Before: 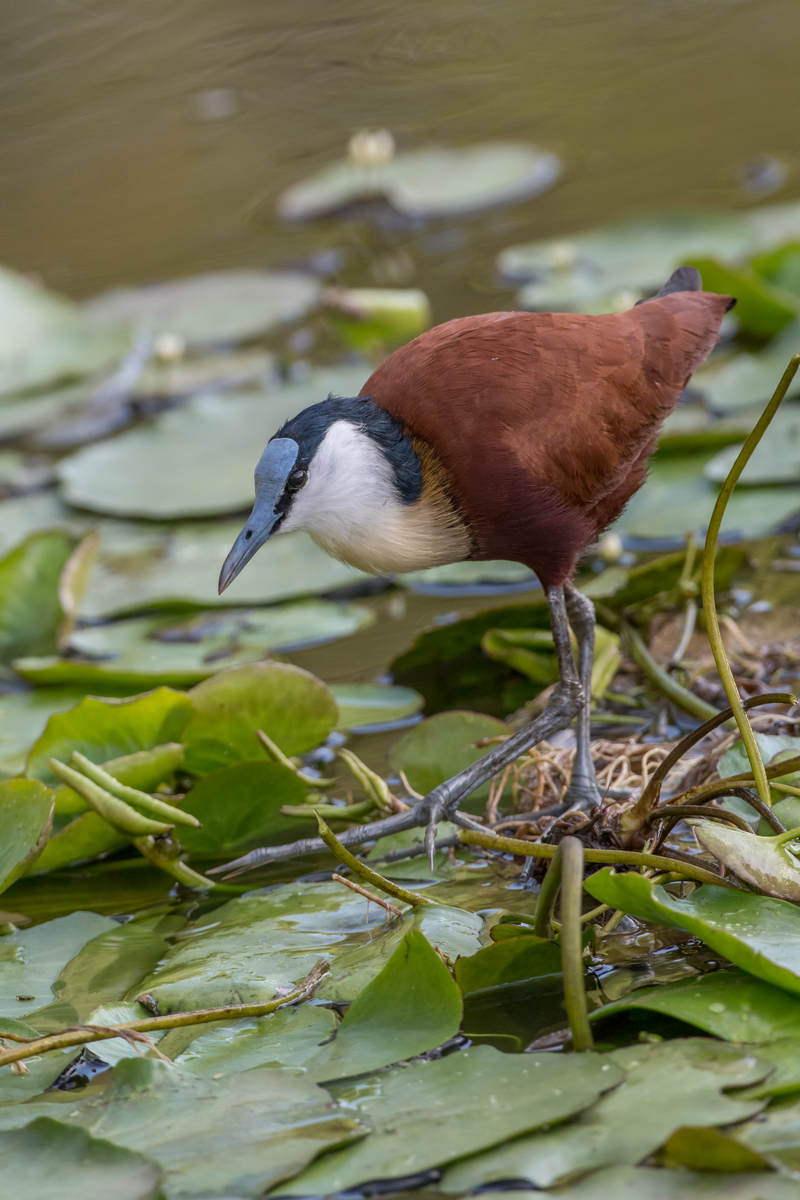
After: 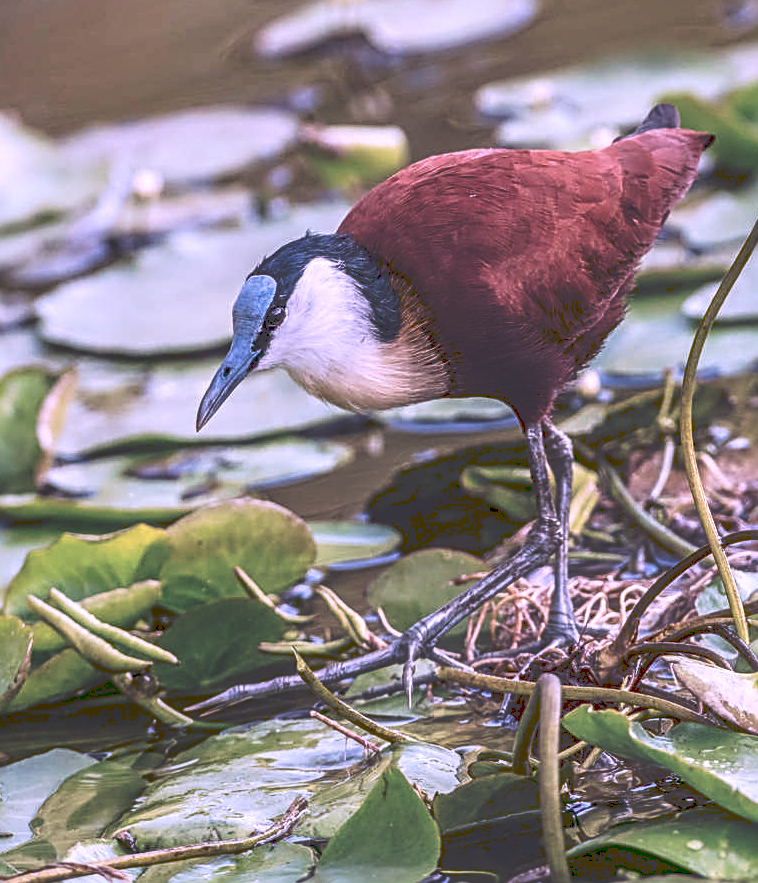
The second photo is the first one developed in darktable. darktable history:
color correction: highlights a* 15.18, highlights b* -25.65
local contrast: highlights 60%, shadows 60%, detail 160%
tone curve: curves: ch0 [(0, 0) (0.003, 0.299) (0.011, 0.299) (0.025, 0.299) (0.044, 0.299) (0.069, 0.3) (0.1, 0.306) (0.136, 0.316) (0.177, 0.326) (0.224, 0.338) (0.277, 0.366) (0.335, 0.406) (0.399, 0.462) (0.468, 0.533) (0.543, 0.607) (0.623, 0.7) (0.709, 0.775) (0.801, 0.843) (0.898, 0.903) (1, 1)], preserve colors none
sharpen: radius 2.588, amount 0.697
contrast brightness saturation: contrast 0.04, saturation 0.154
crop and rotate: left 2.835%, top 13.624%, right 2.355%, bottom 12.72%
exposure: compensate highlight preservation false
